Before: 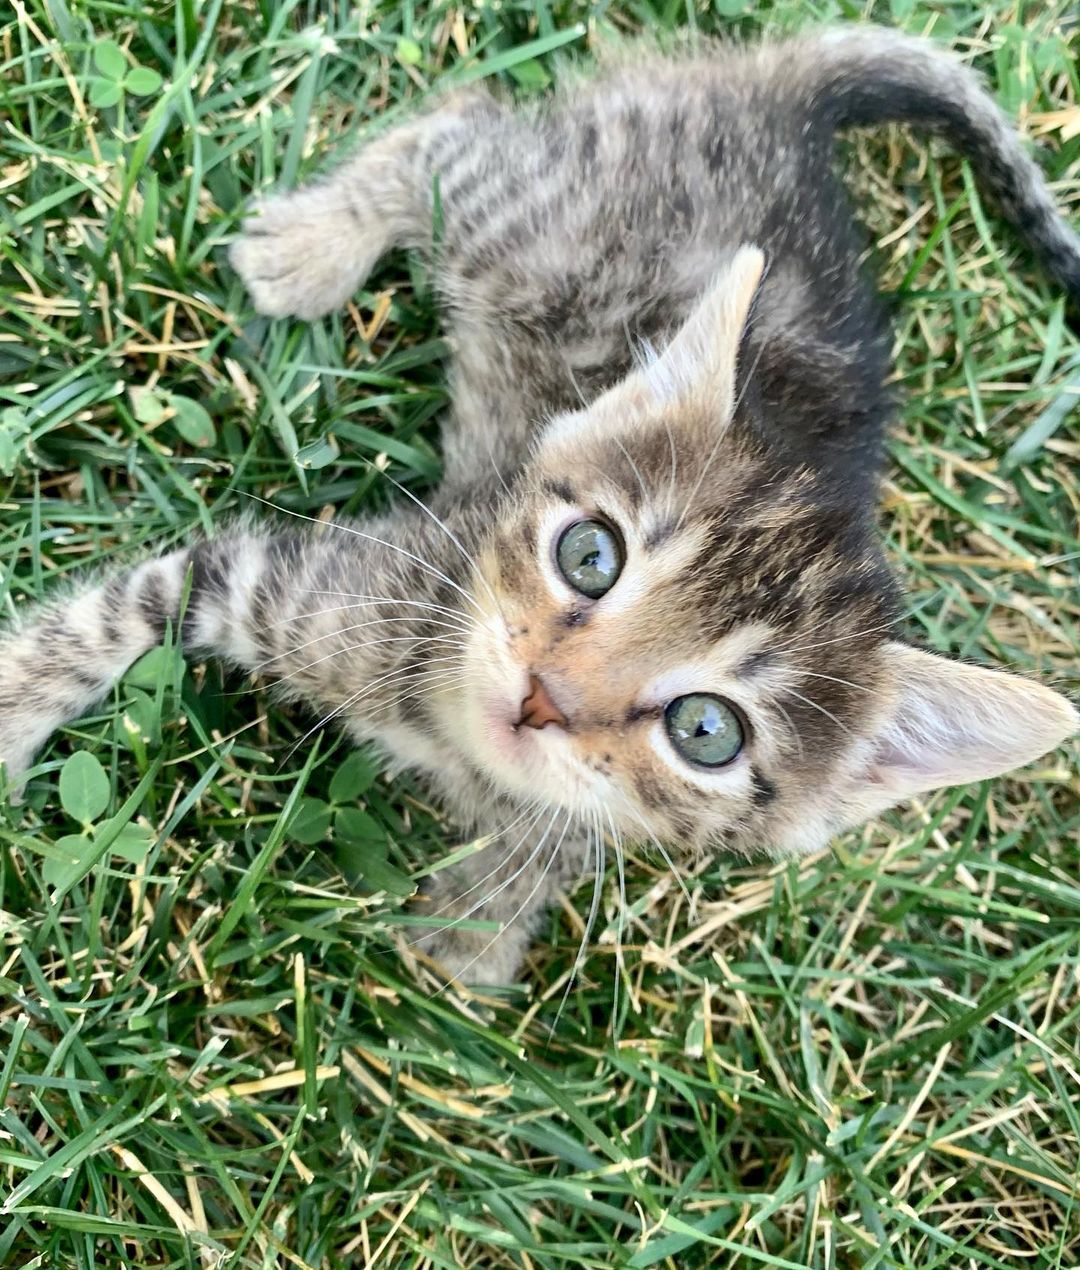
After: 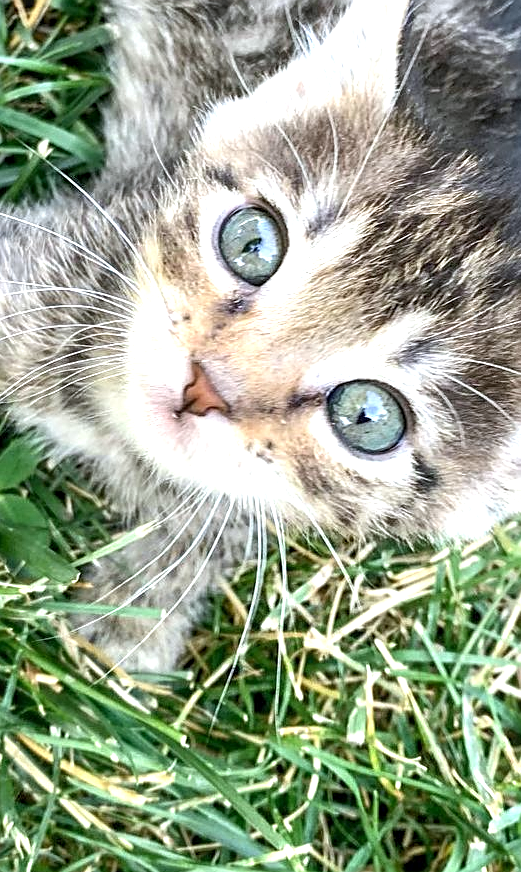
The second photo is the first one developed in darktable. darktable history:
crop: left 31.379%, top 24.658%, right 20.326%, bottom 6.628%
local contrast: on, module defaults
exposure: exposure 0.7 EV, compensate highlight preservation false
white balance: red 0.974, blue 1.044
sharpen: amount 0.478
